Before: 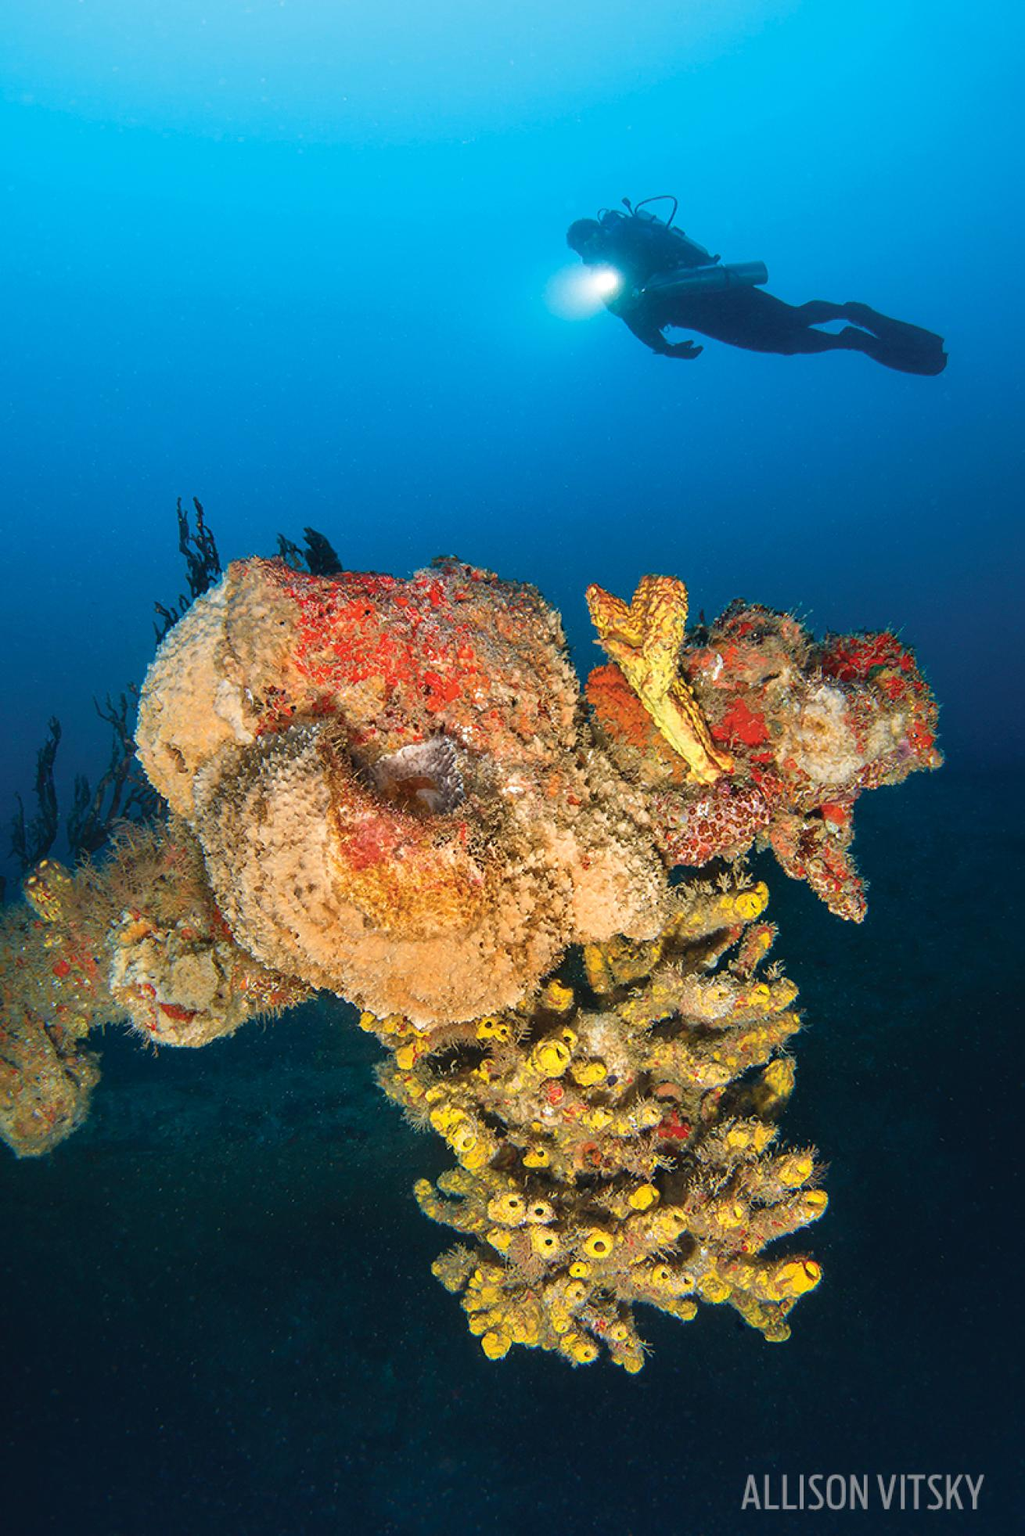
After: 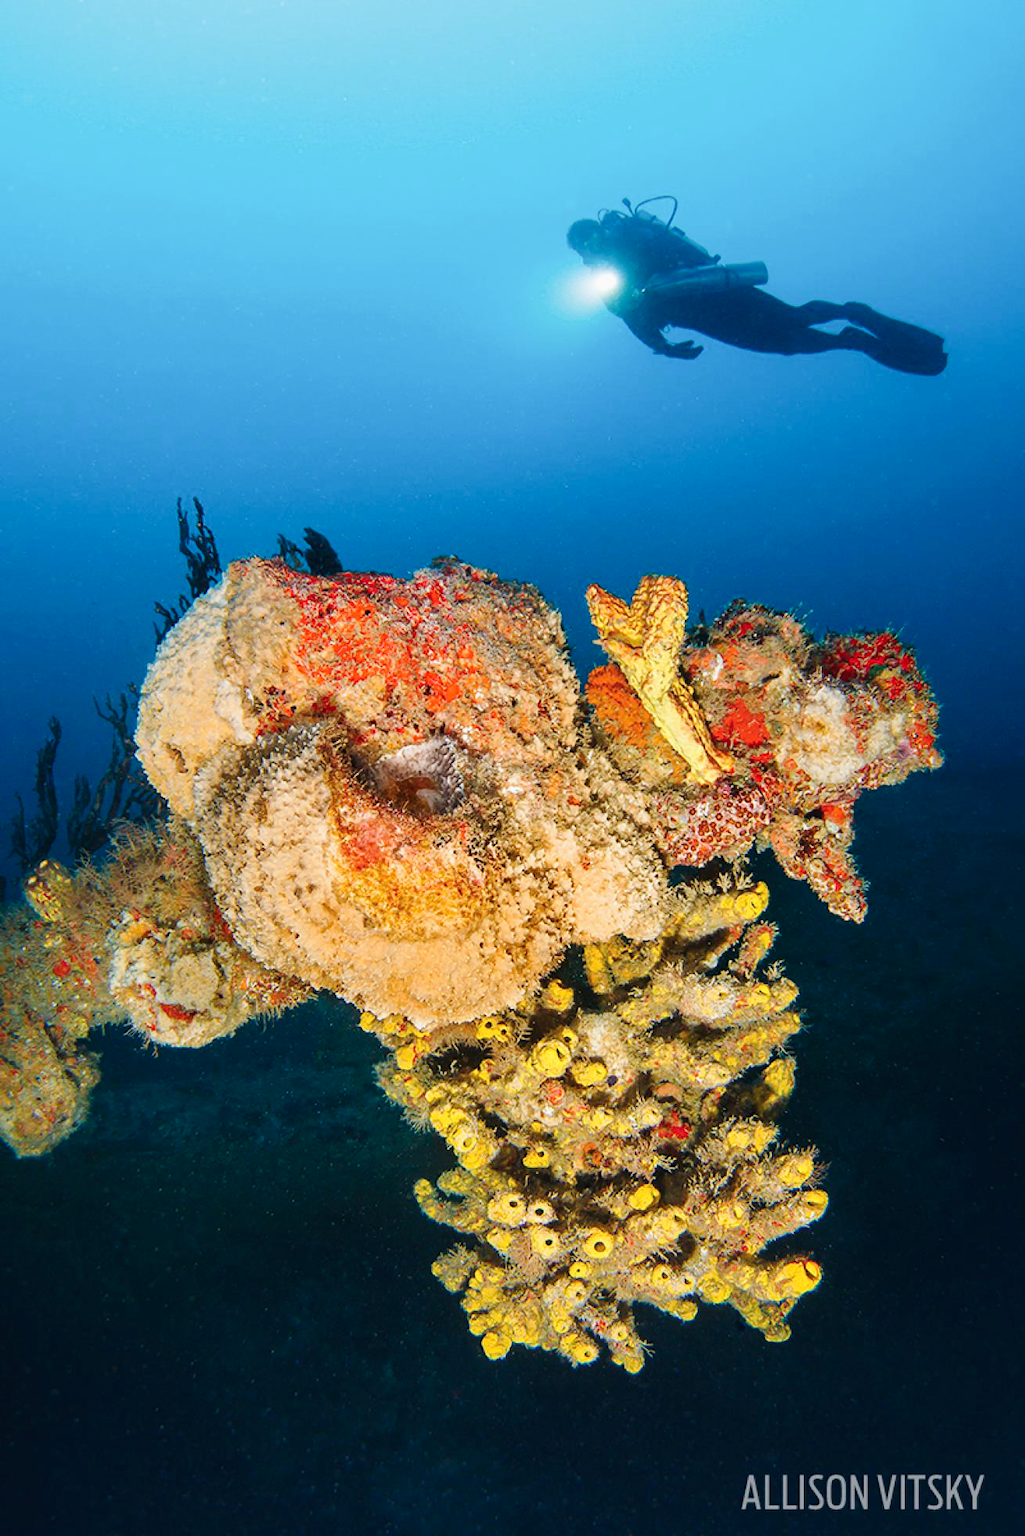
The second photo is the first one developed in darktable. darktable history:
tone curve: curves: ch0 [(0, 0) (0.071, 0.047) (0.266, 0.26) (0.483, 0.554) (0.753, 0.811) (1, 0.983)]; ch1 [(0, 0) (0.346, 0.307) (0.408, 0.387) (0.463, 0.465) (0.482, 0.493) (0.502, 0.499) (0.517, 0.502) (0.55, 0.548) (0.597, 0.61) (0.651, 0.698) (1, 1)]; ch2 [(0, 0) (0.346, 0.34) (0.434, 0.46) (0.485, 0.494) (0.5, 0.498) (0.517, 0.506) (0.526, 0.545) (0.583, 0.61) (0.625, 0.659) (1, 1)], preserve colors none
